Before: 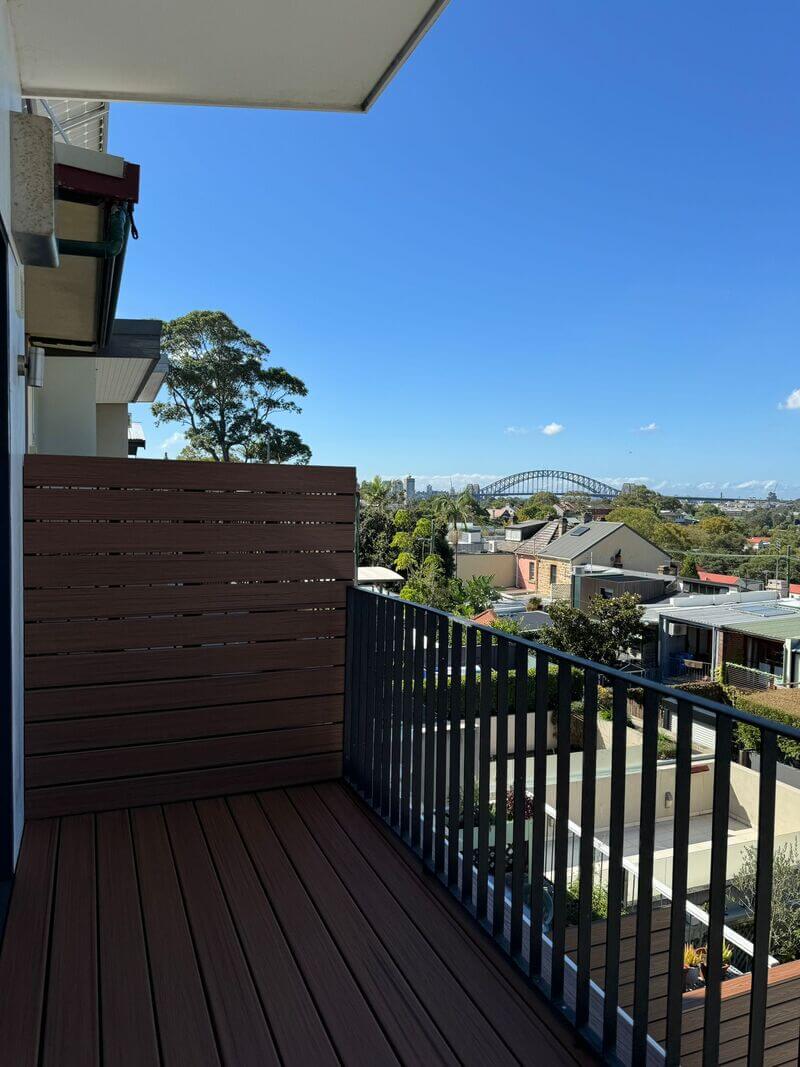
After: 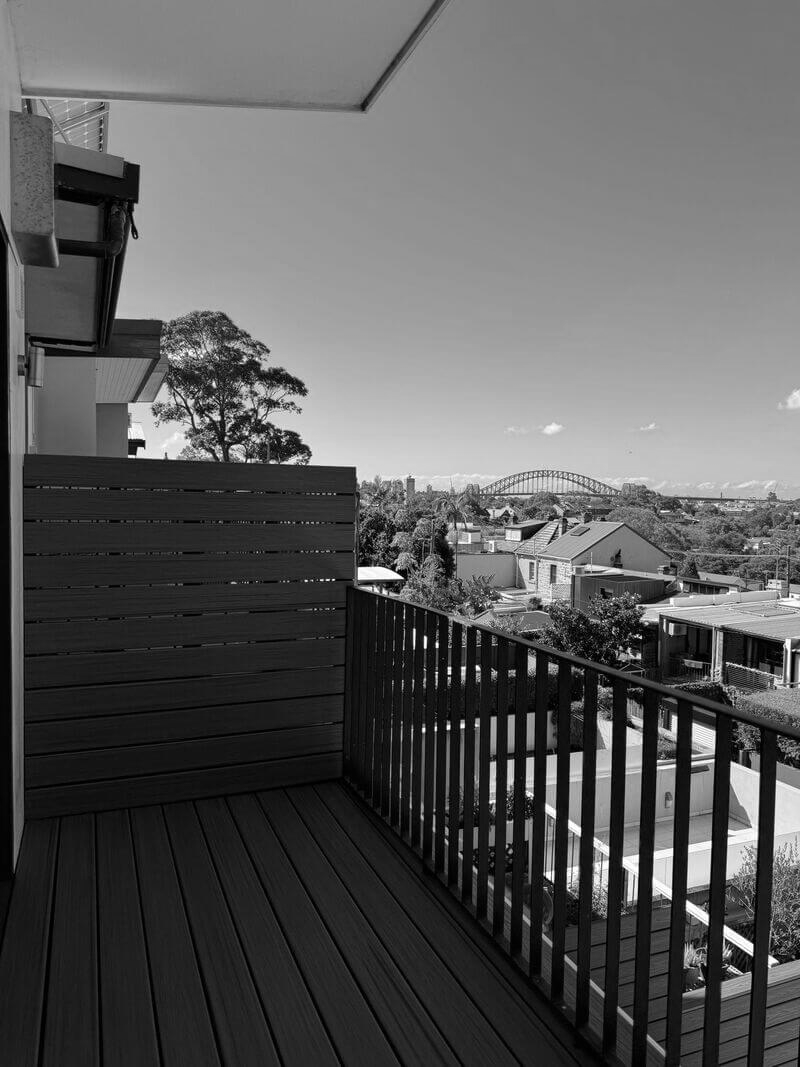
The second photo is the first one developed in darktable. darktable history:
tone equalizer: on, module defaults
monochrome: on, module defaults
velvia: strength 10%
